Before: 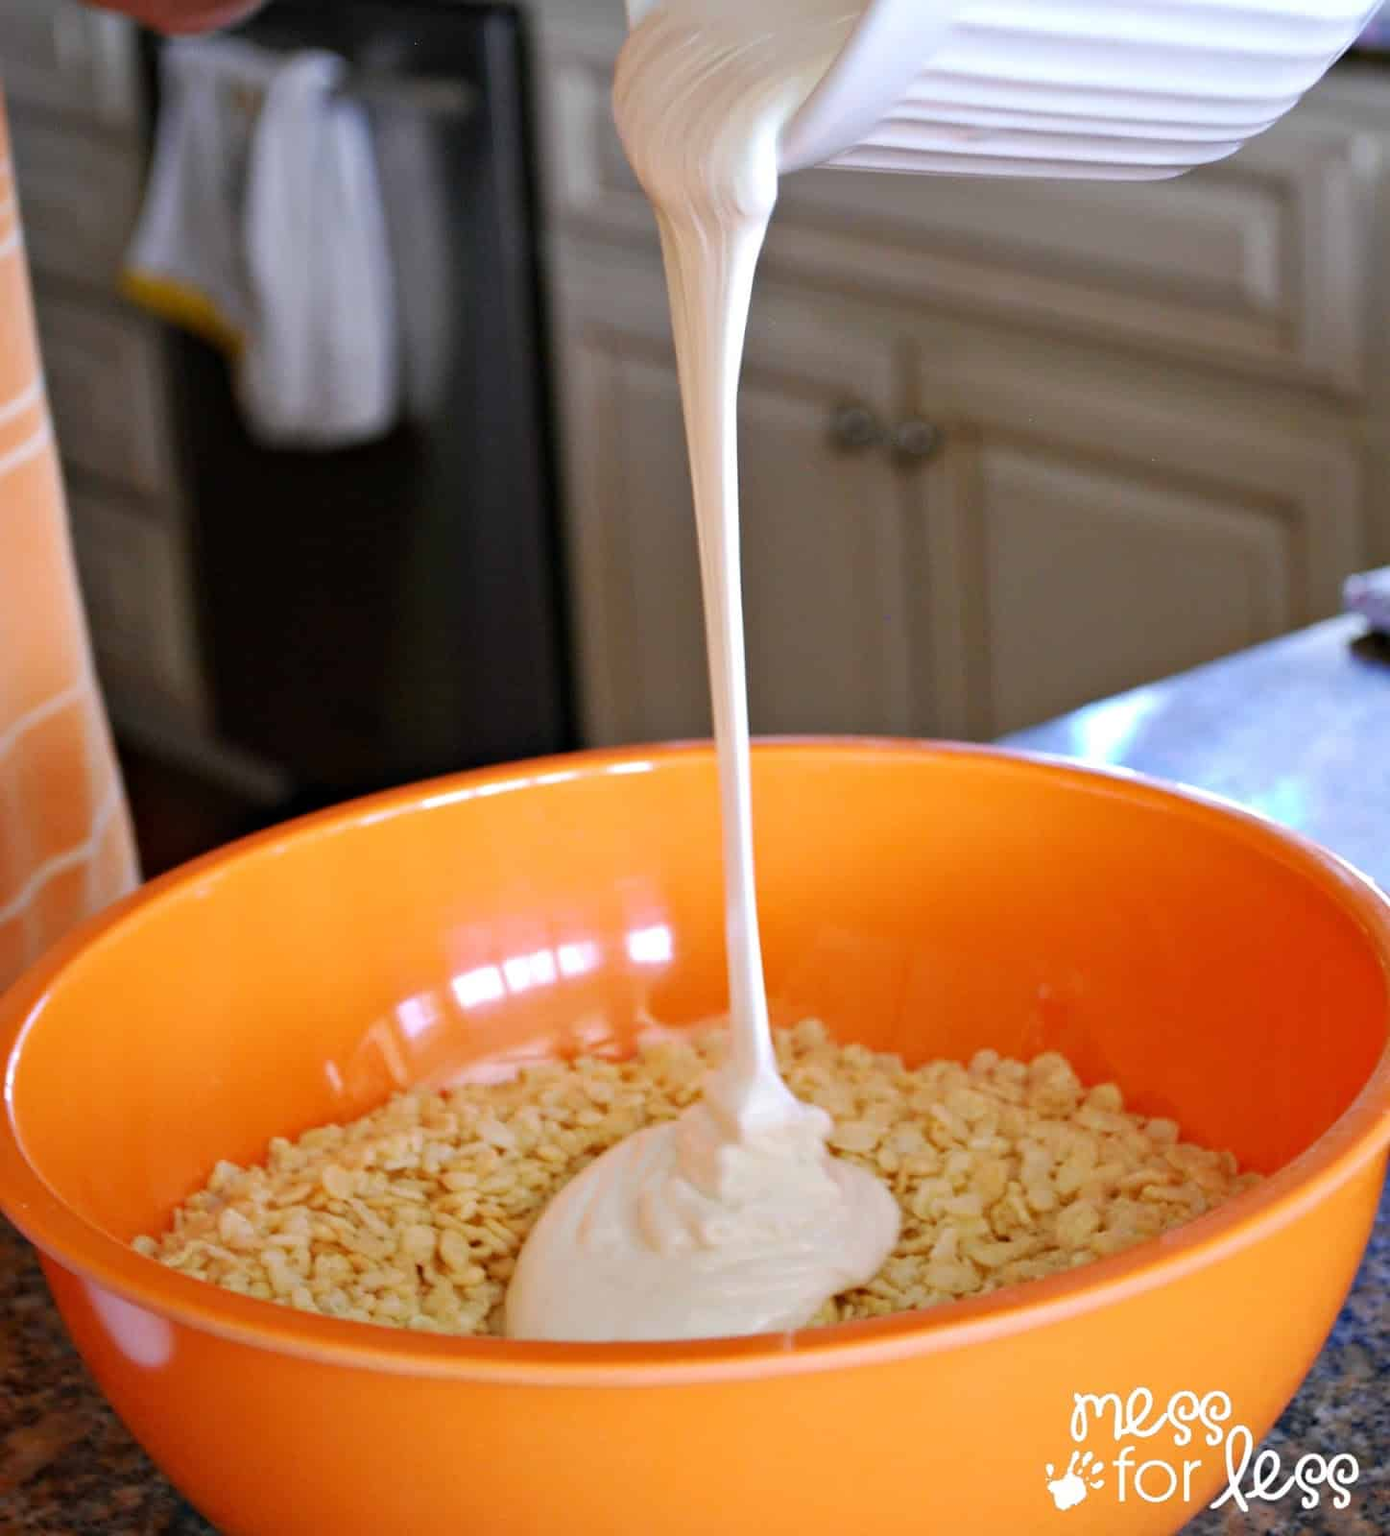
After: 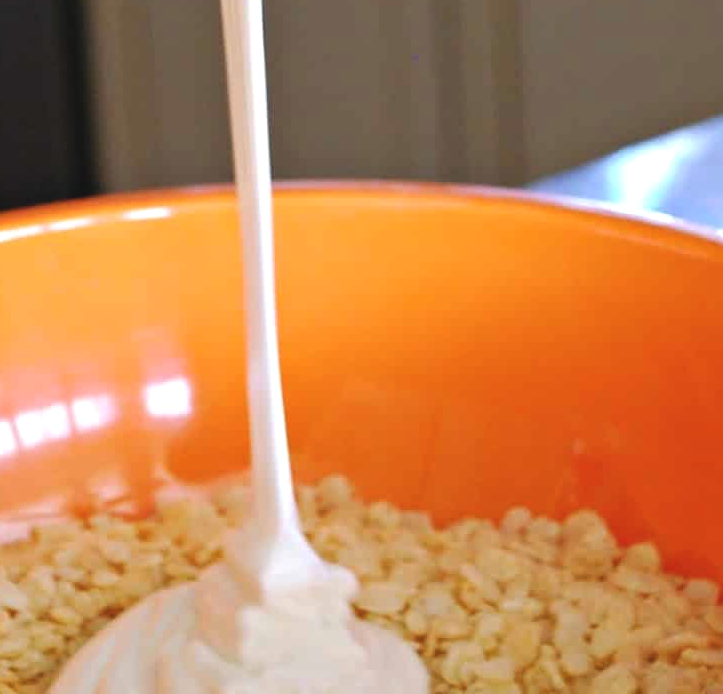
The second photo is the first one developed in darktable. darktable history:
crop: left 35.192%, top 36.639%, right 14.826%, bottom 19.934%
exposure: black level correction -0.007, exposure 0.07 EV, compensate highlight preservation false
